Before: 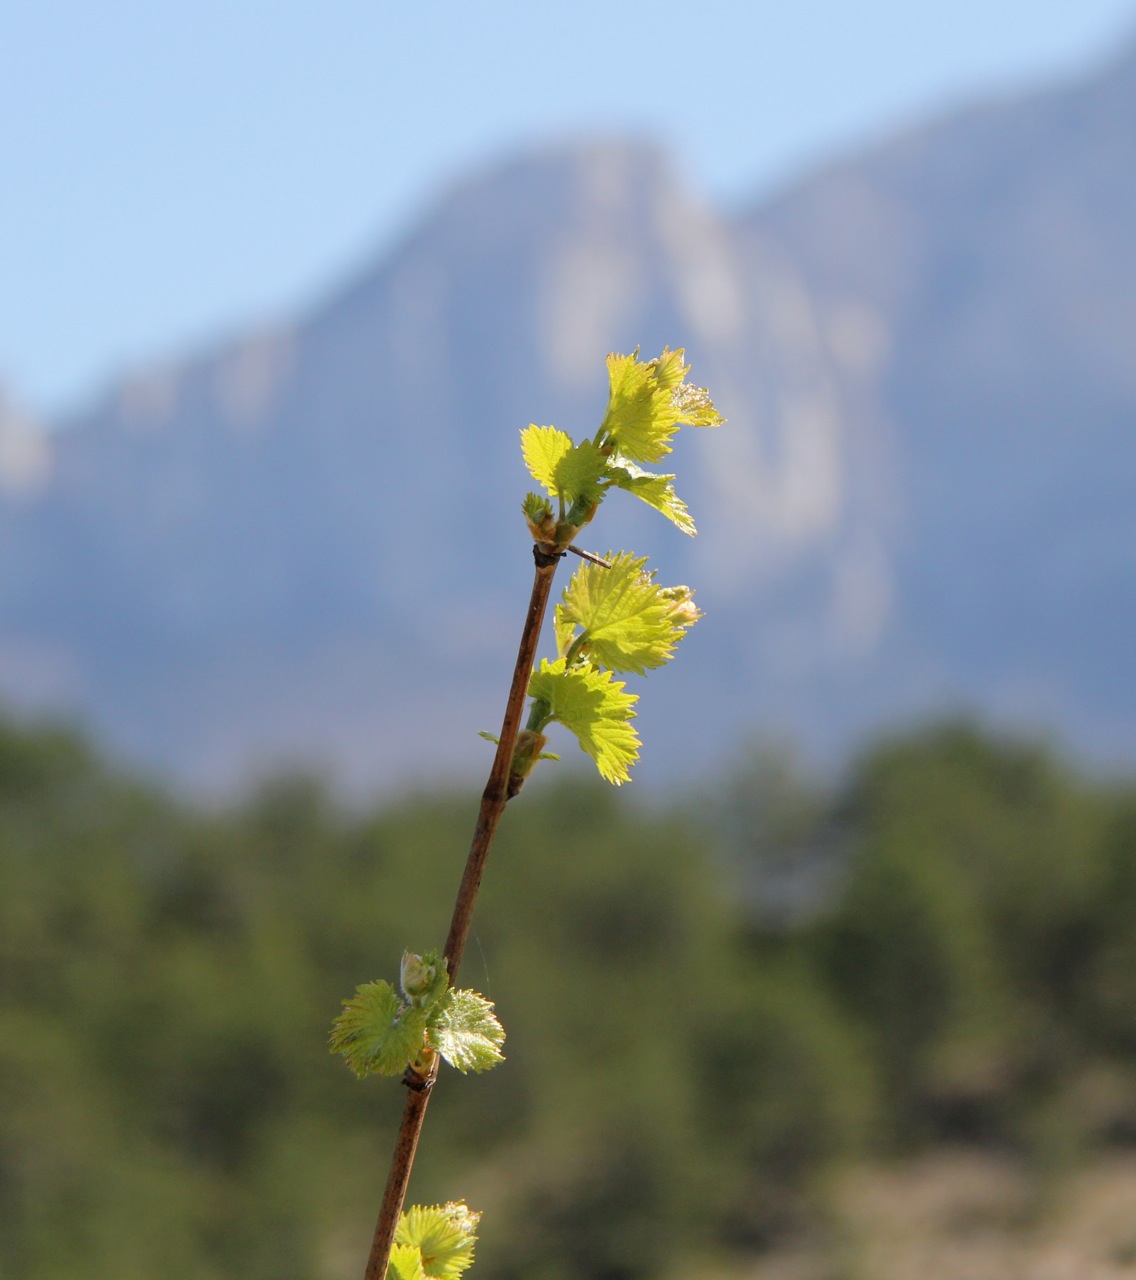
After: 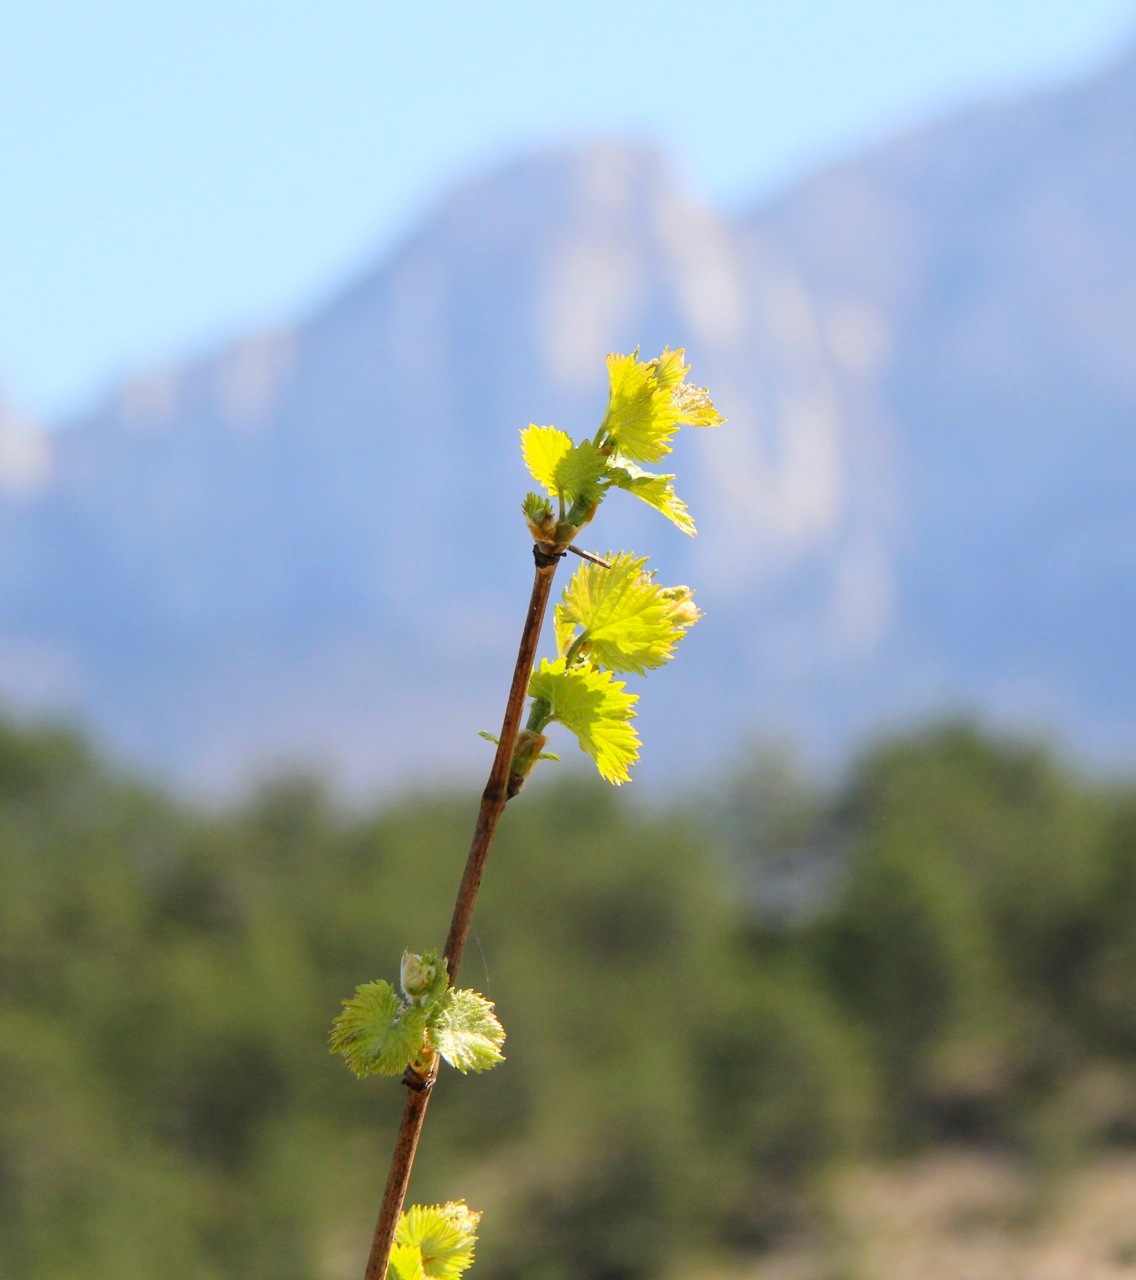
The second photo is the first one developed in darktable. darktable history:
contrast brightness saturation: contrast 0.196, brightness 0.162, saturation 0.223
